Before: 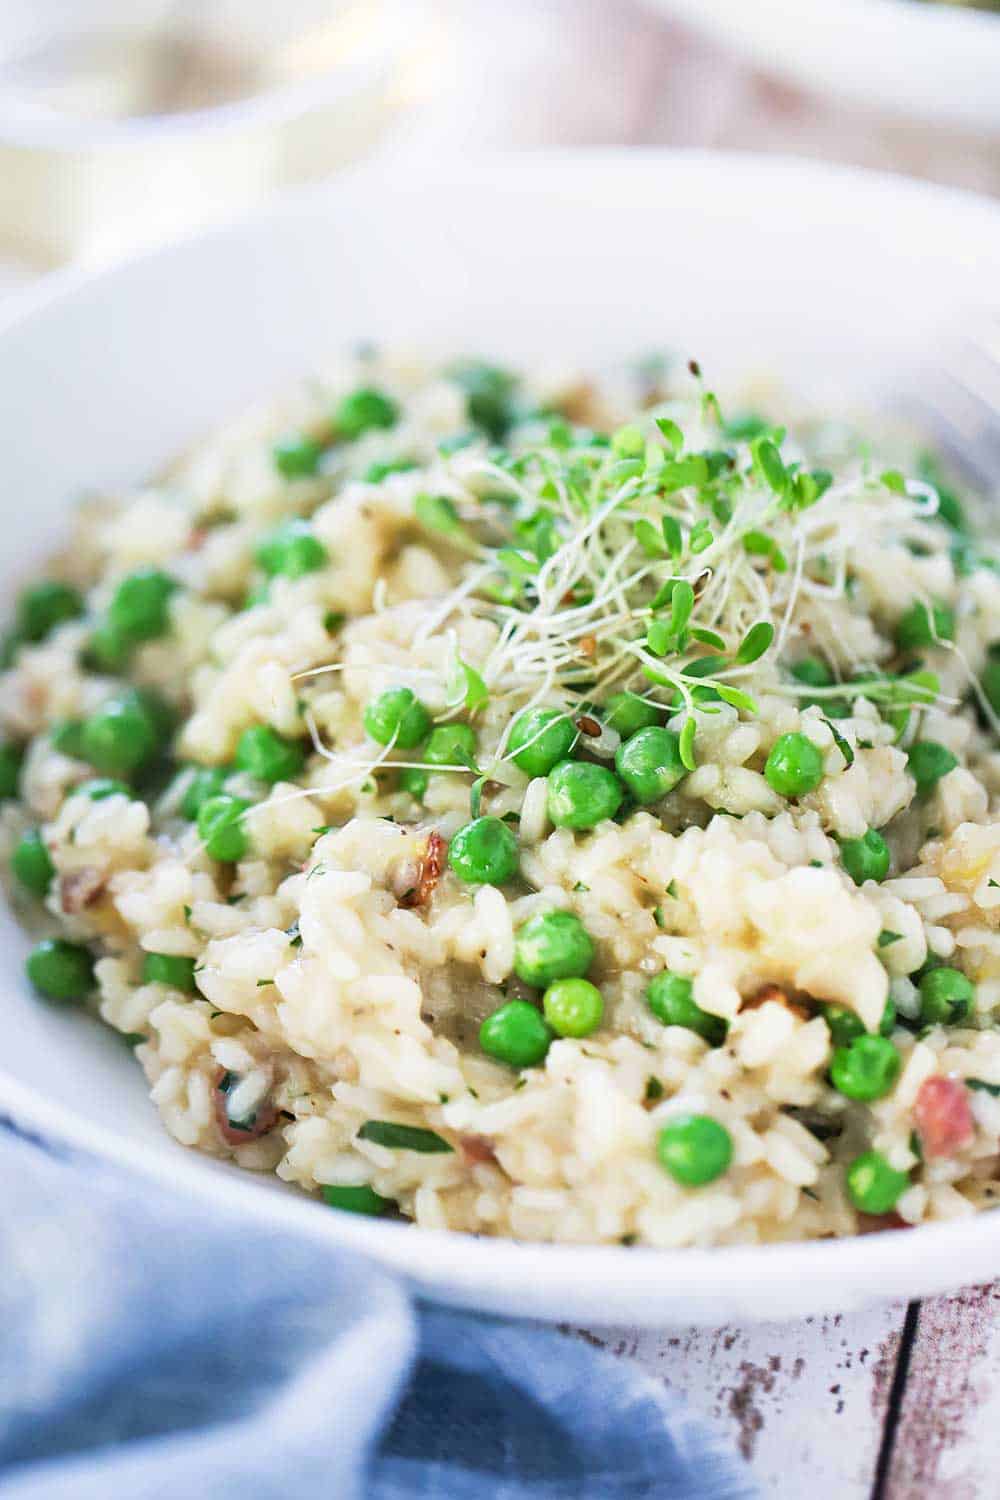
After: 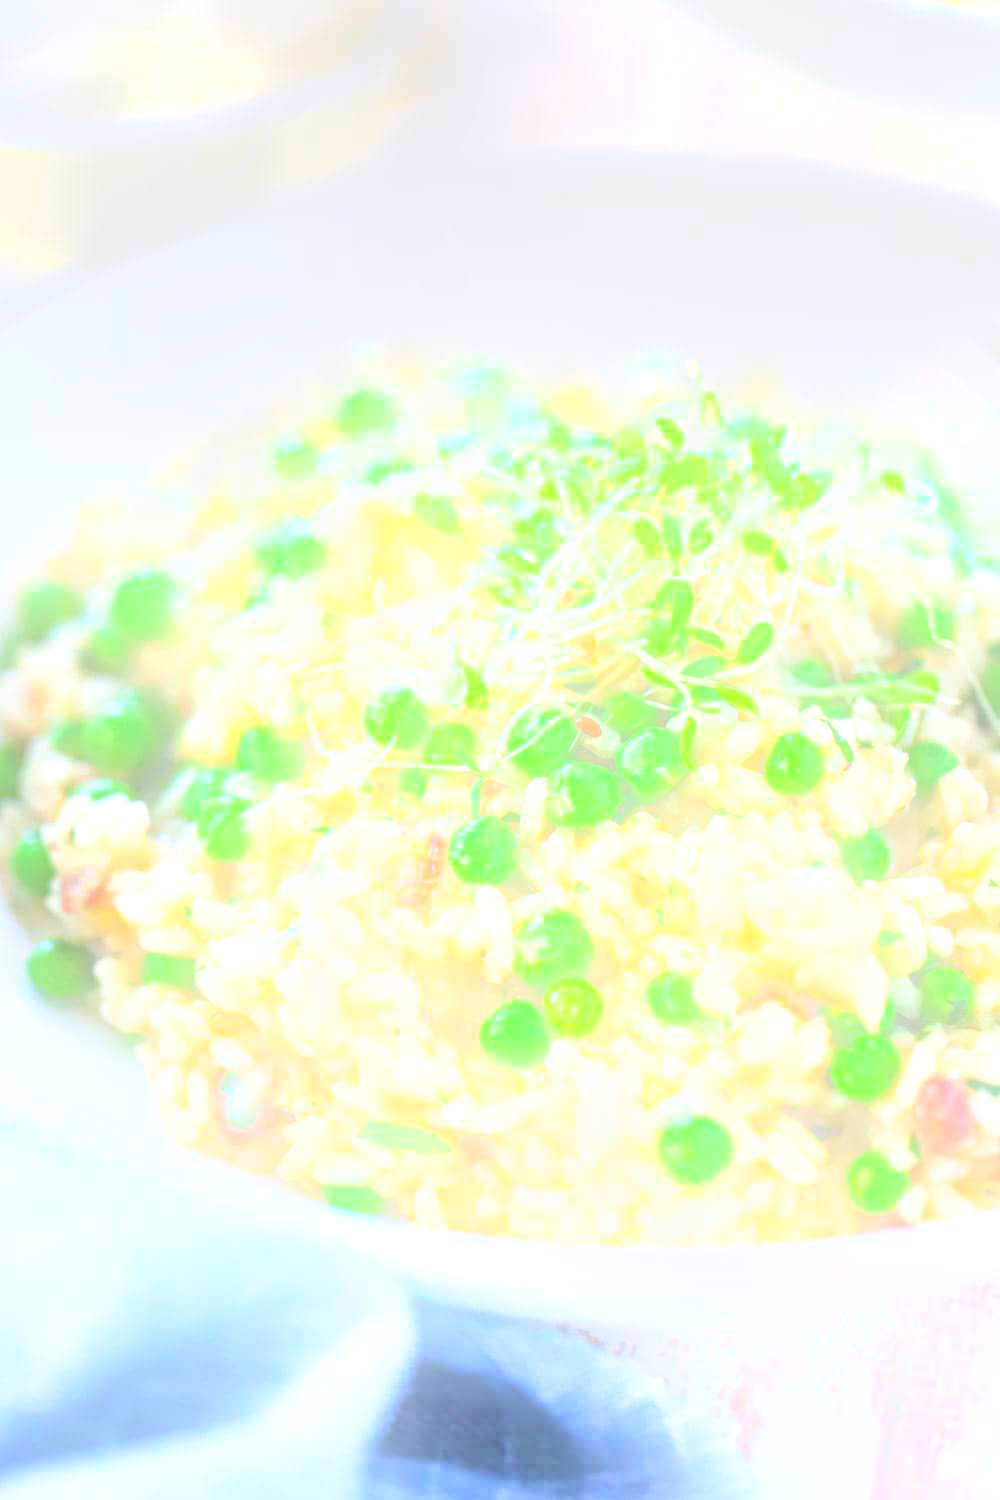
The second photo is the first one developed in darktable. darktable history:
exposure: black level correction 0, exposure 0.7 EV, compensate exposure bias true, compensate highlight preservation false
bloom: on, module defaults
